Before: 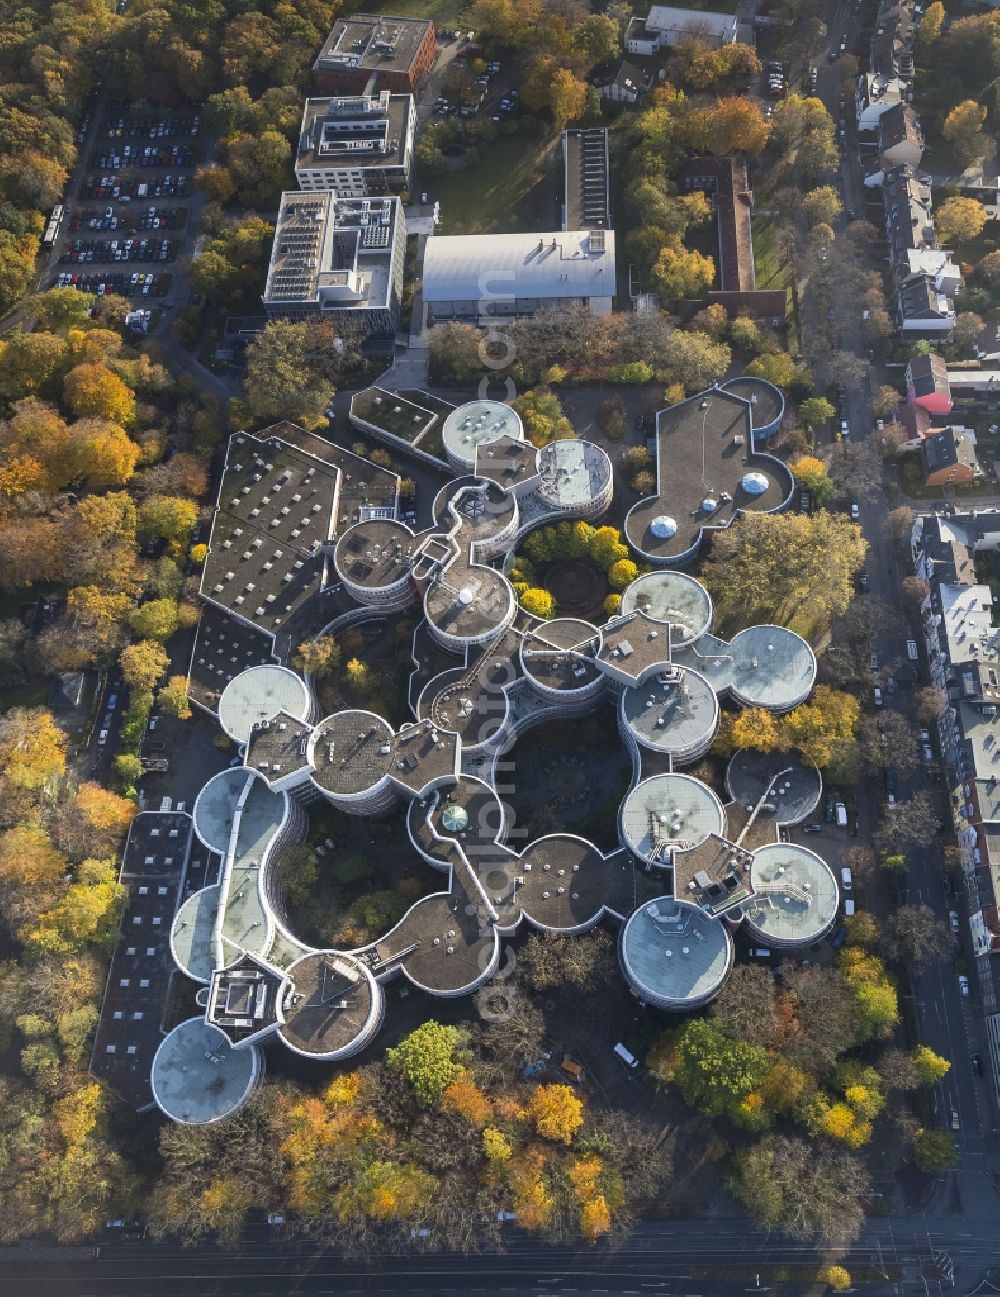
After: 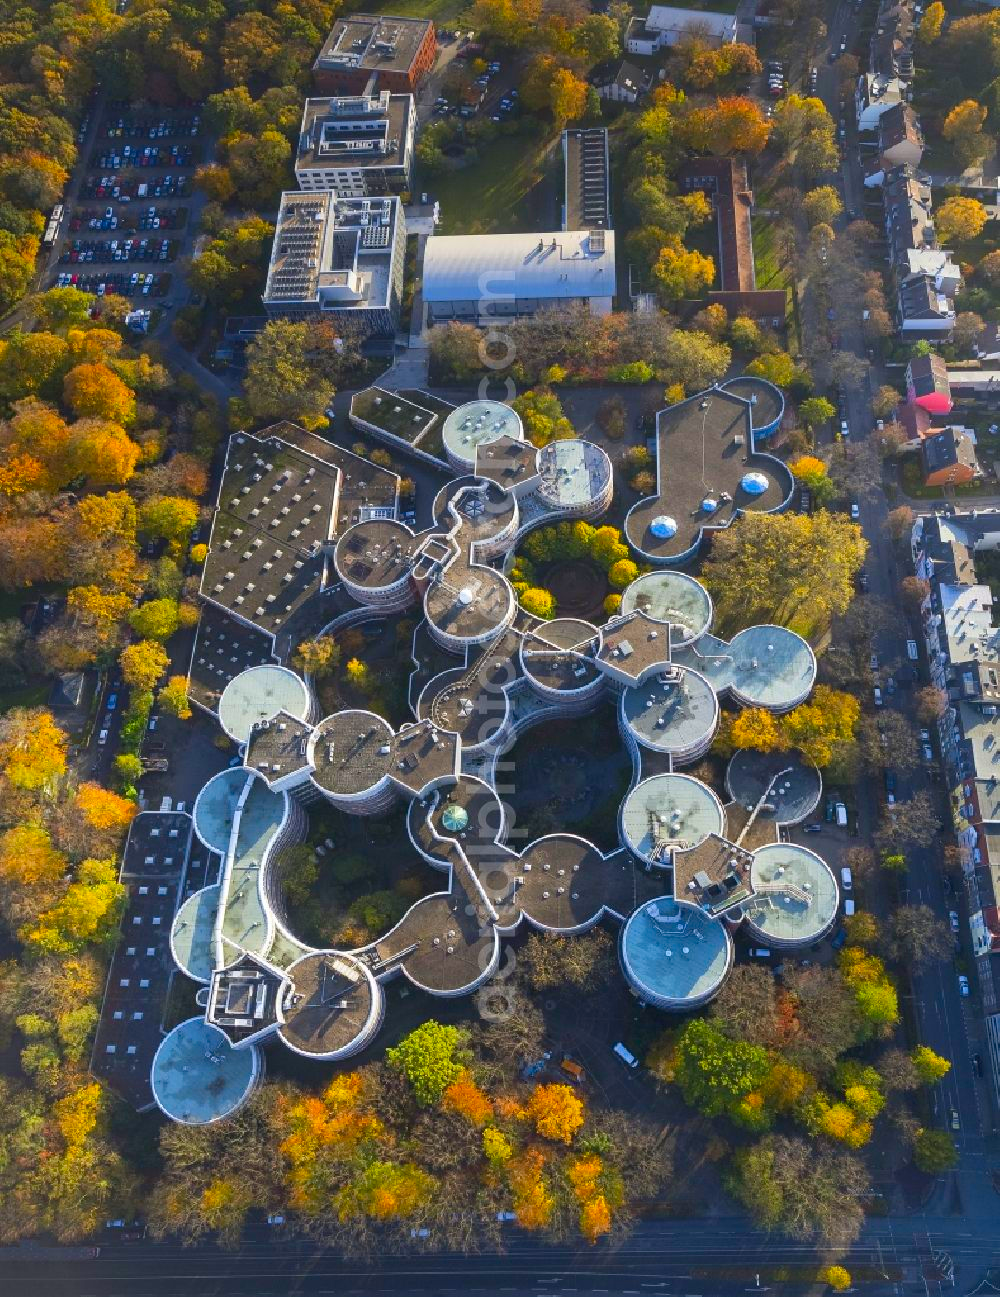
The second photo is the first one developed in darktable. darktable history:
color correction: highlights b* -0.052, saturation 1.77
